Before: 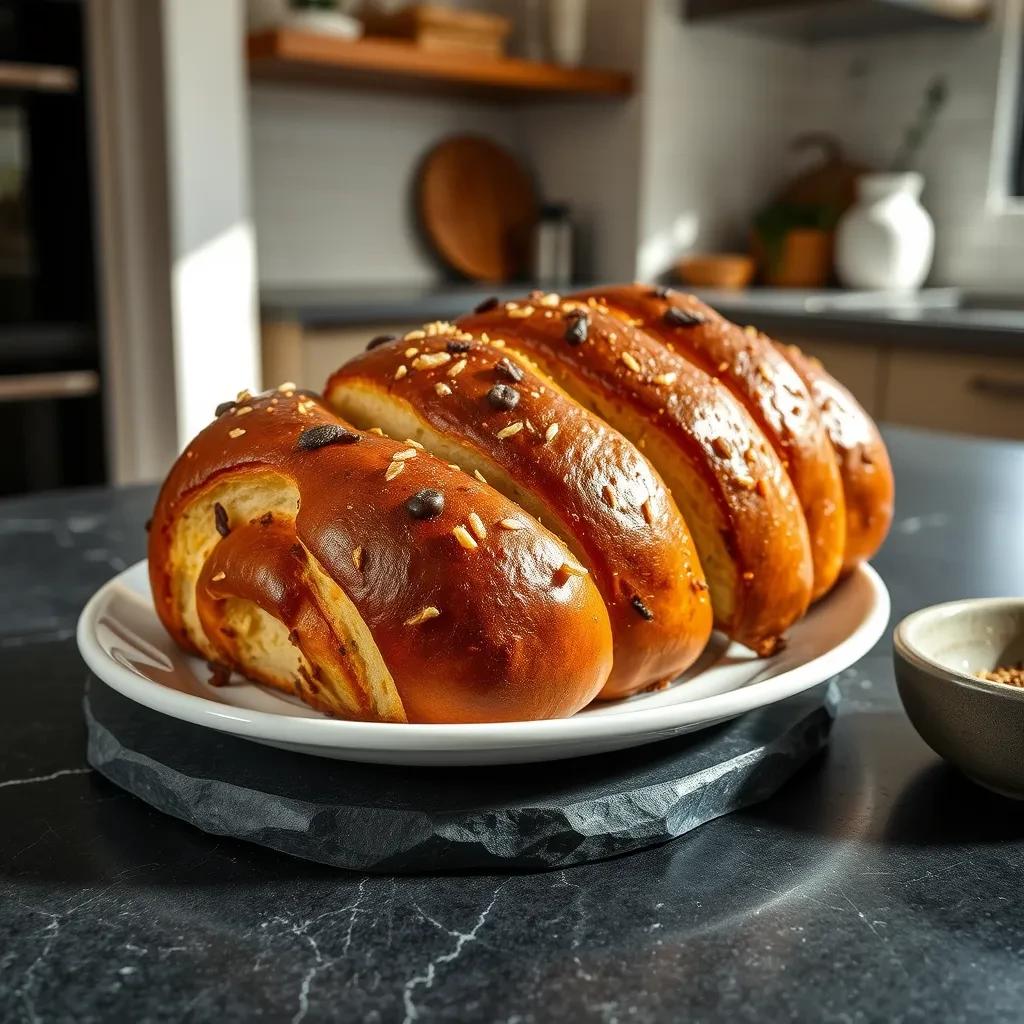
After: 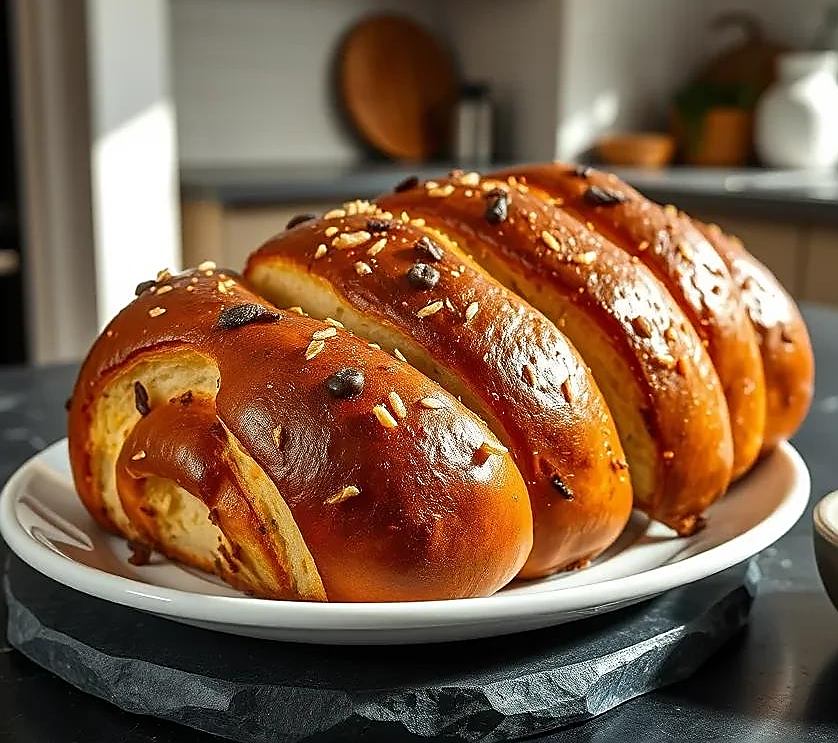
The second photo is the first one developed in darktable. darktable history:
sharpen: radius 1.398, amount 1.247, threshold 0.819
crop: left 7.829%, top 11.902%, right 10.271%, bottom 15.468%
